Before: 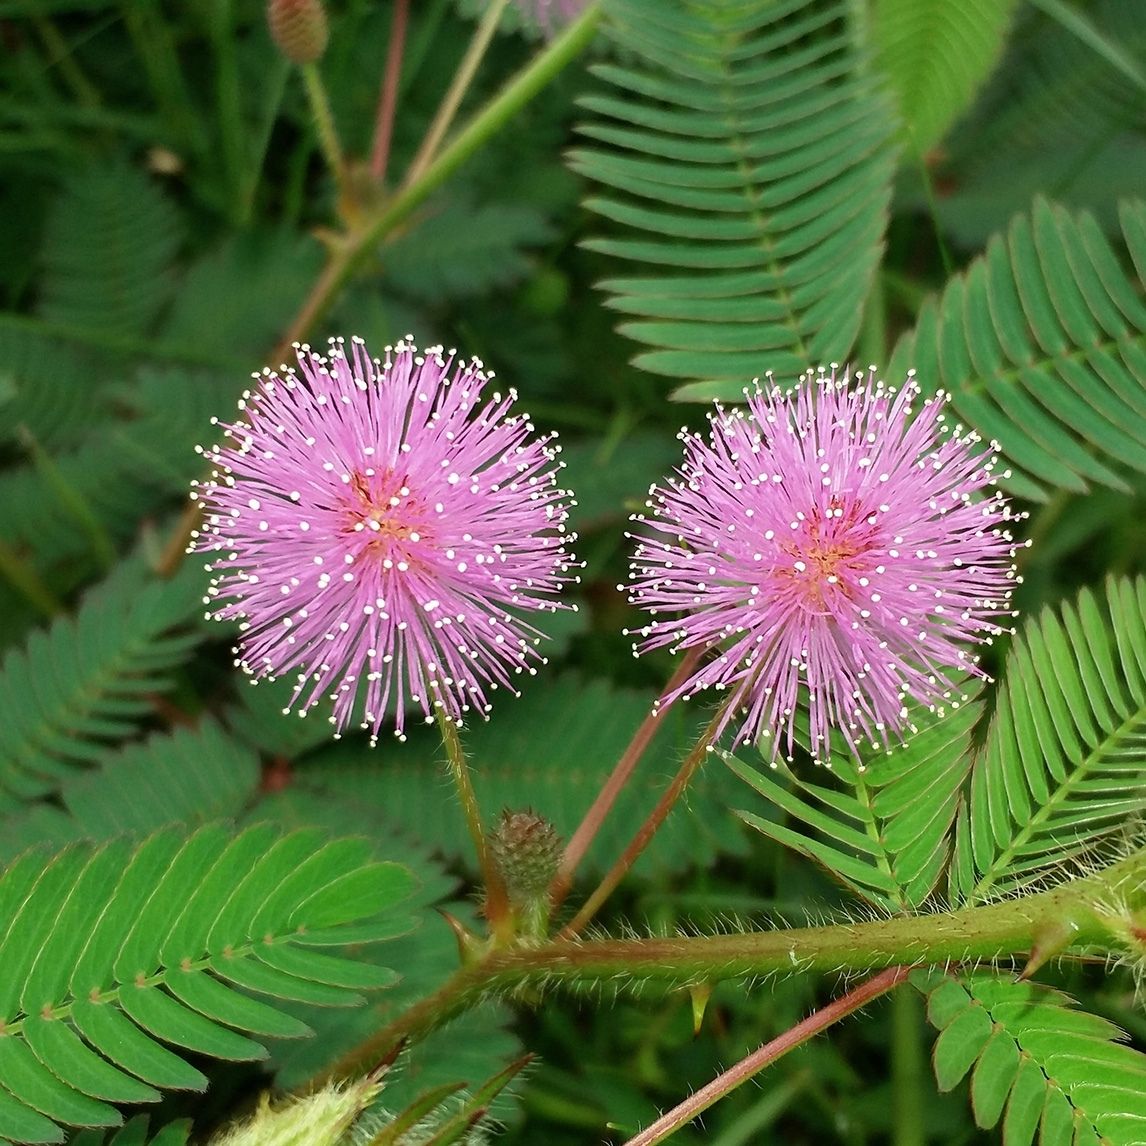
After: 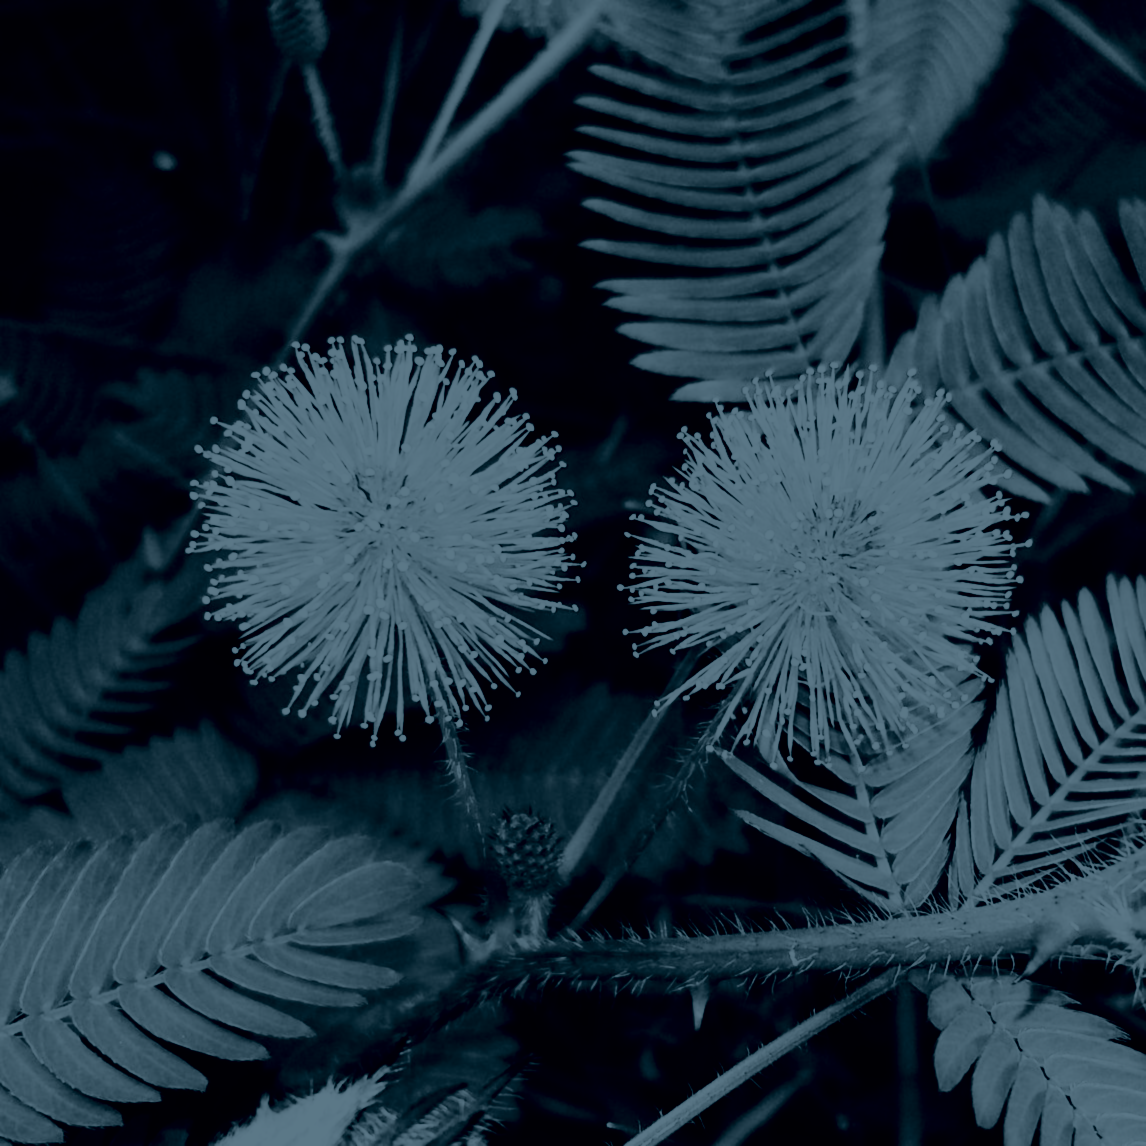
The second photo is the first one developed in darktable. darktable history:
tone equalizer: -8 EV -0.75 EV, -7 EV -0.7 EV, -6 EV -0.6 EV, -5 EV -0.4 EV, -3 EV 0.4 EV, -2 EV 0.6 EV, -1 EV 0.7 EV, +0 EV 0.75 EV, edges refinement/feathering 500, mask exposure compensation -1.57 EV, preserve details no
lowpass: radius 0.76, contrast 1.56, saturation 0, unbound 0
filmic rgb: black relative exposure -7.5 EV, white relative exposure 5 EV, hardness 3.31, contrast 1.3, contrast in shadows safe
colorize: hue 194.4°, saturation 29%, source mix 61.75%, lightness 3.98%, version 1
